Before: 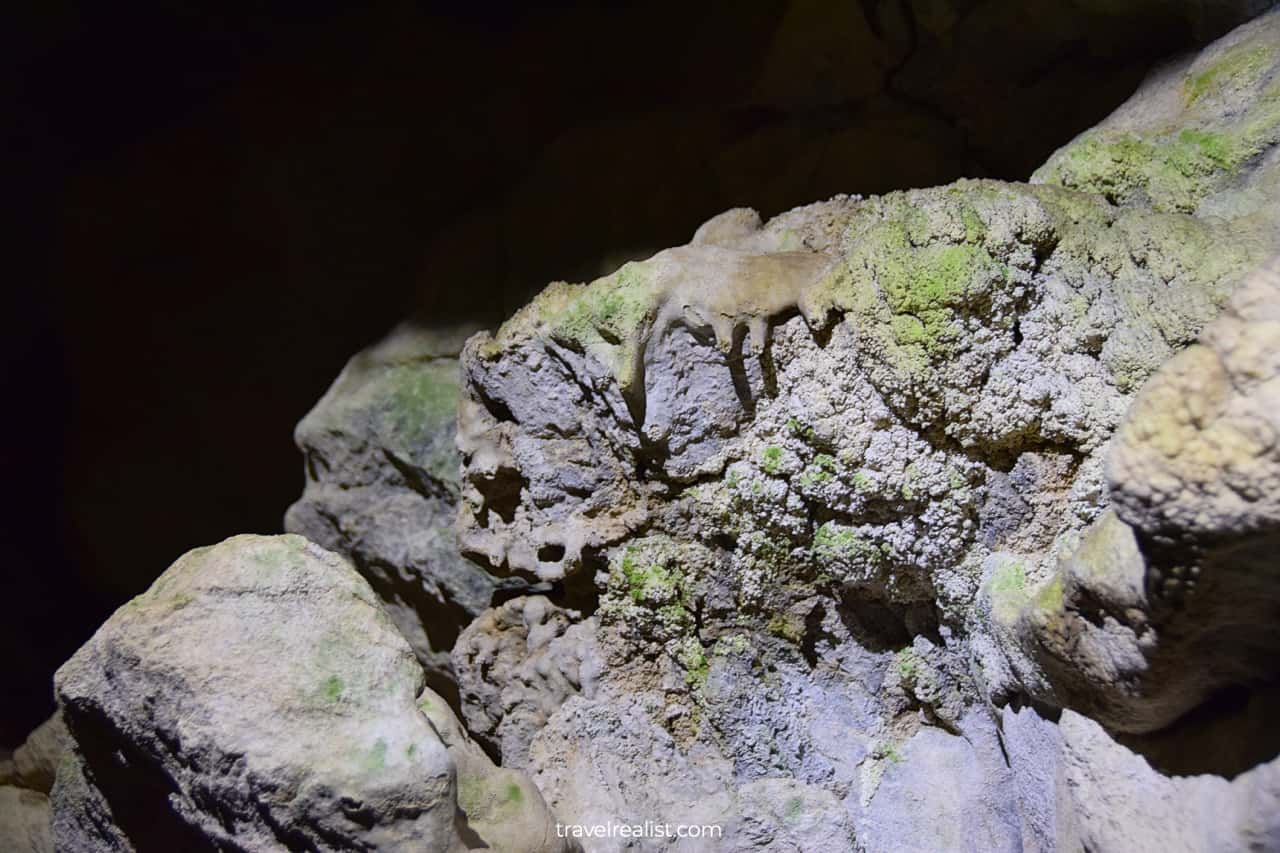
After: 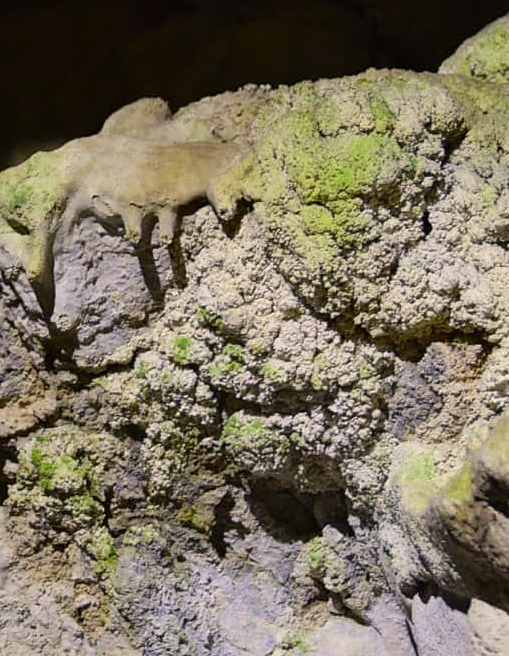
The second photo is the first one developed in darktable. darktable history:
color correction: highlights a* 1.32, highlights b* 17.17
crop: left 46.187%, top 12.968%, right 13.997%, bottom 10.101%
